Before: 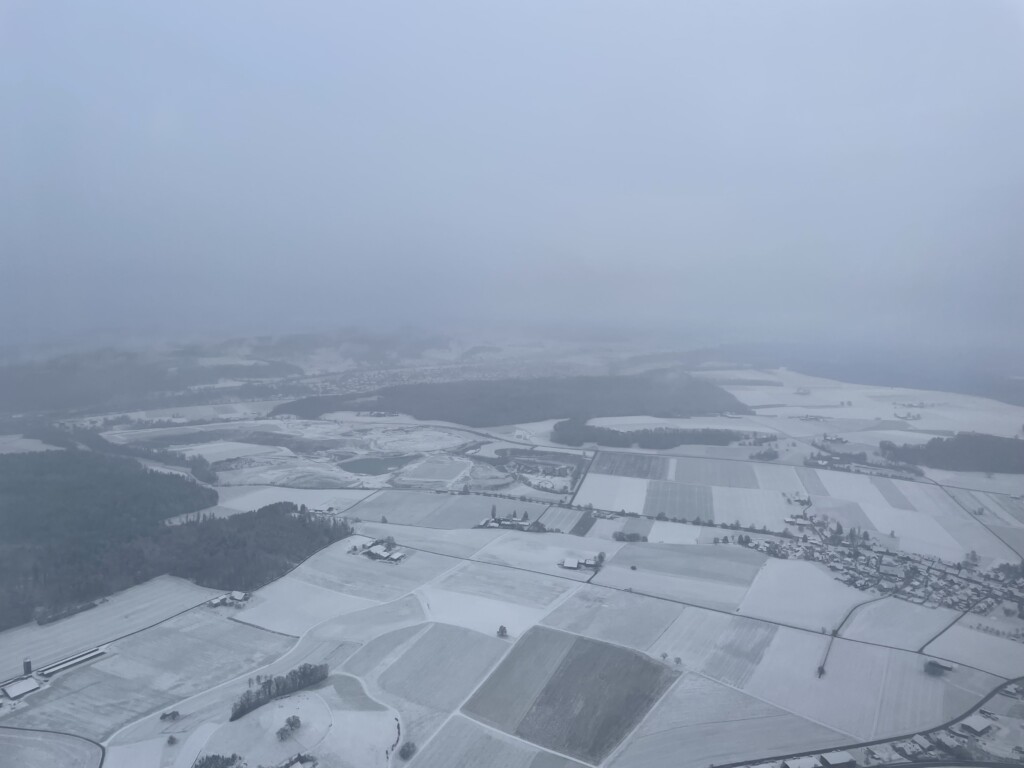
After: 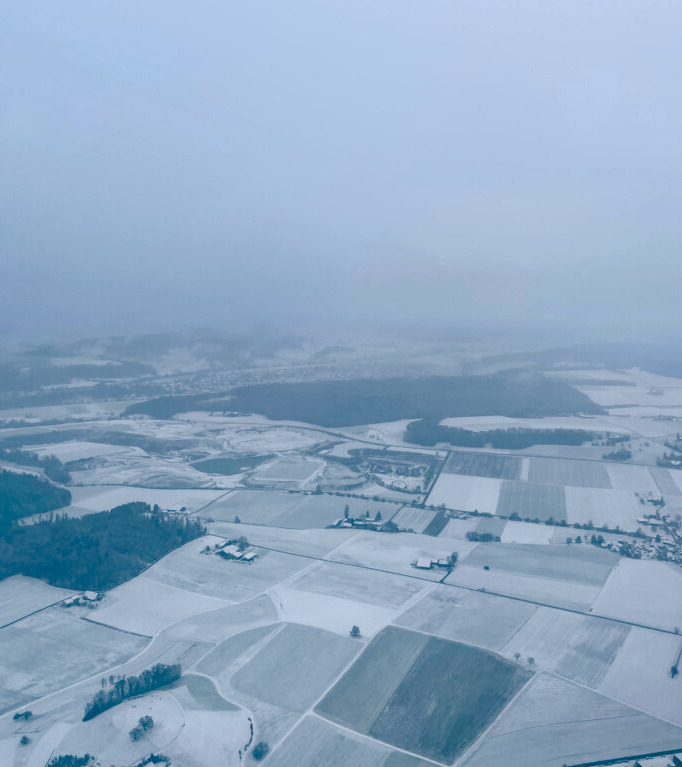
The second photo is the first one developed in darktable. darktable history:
crop and rotate: left 14.385%, right 18.948%
color balance rgb: shadows lift › luminance -28.76%, shadows lift › chroma 10%, shadows lift › hue 230°, power › chroma 0.5%, power › hue 215°, highlights gain › luminance 7.14%, highlights gain › chroma 1%, highlights gain › hue 50°, global offset › luminance -0.29%, global offset › hue 260°, perceptual saturation grading › global saturation 20%, perceptual saturation grading › highlights -13.92%, perceptual saturation grading › shadows 50%
local contrast: on, module defaults
